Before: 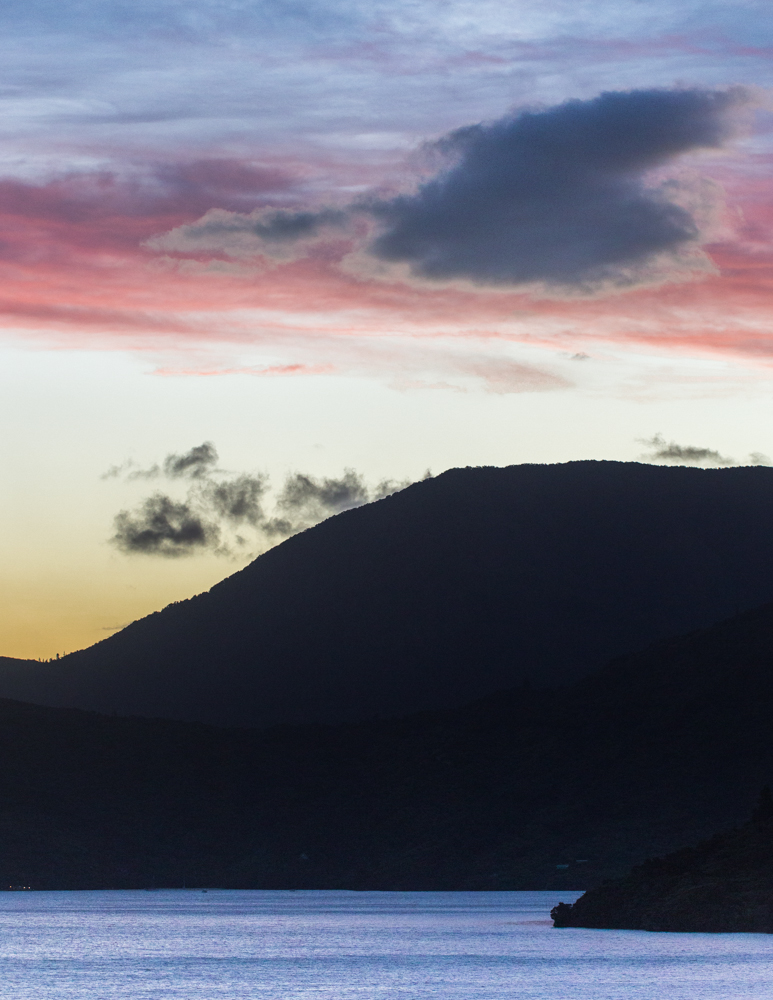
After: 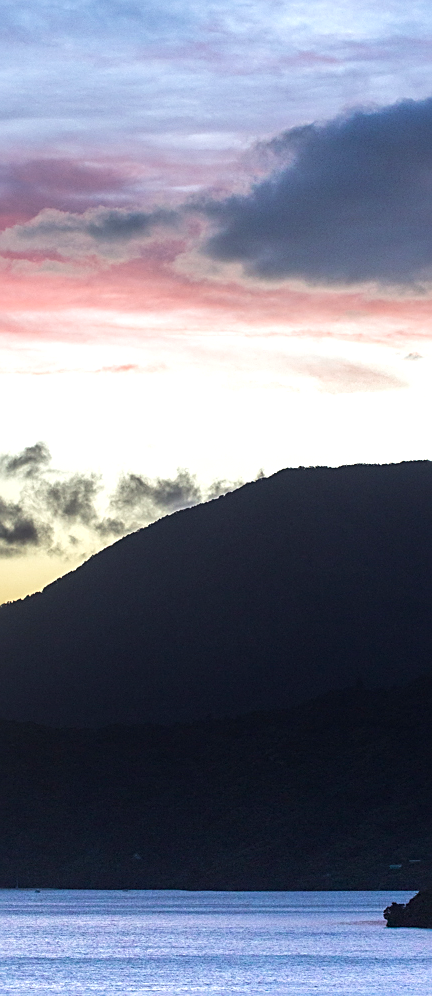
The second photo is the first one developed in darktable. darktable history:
crop: left 21.674%, right 22.086%
exposure: black level correction 0.001, exposure 0.5 EV, compensate exposure bias true, compensate highlight preservation false
sharpen: on, module defaults
